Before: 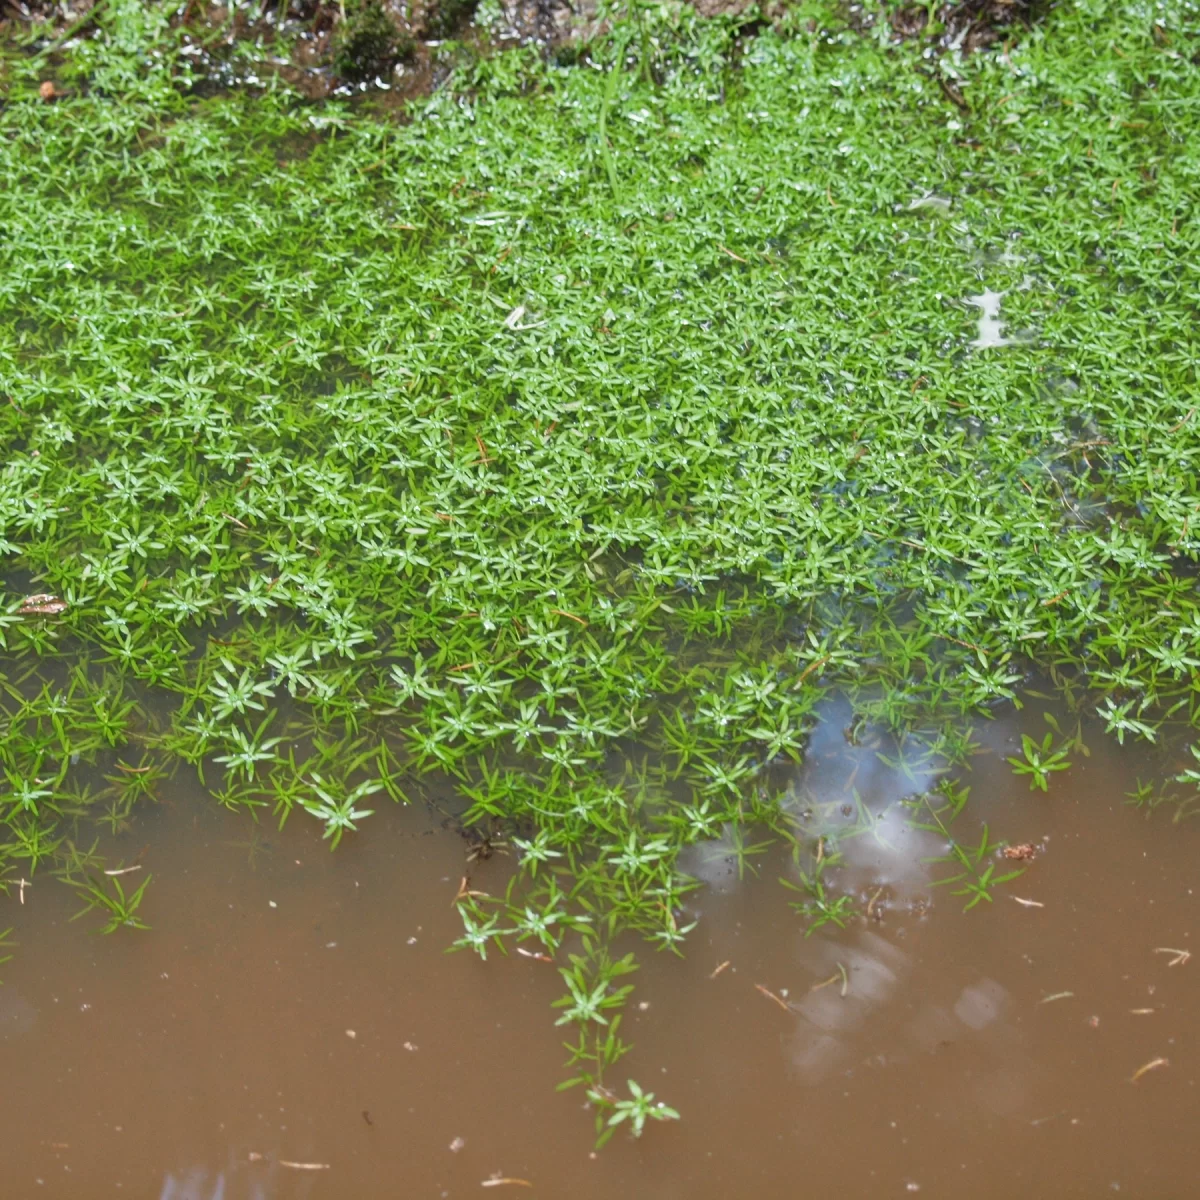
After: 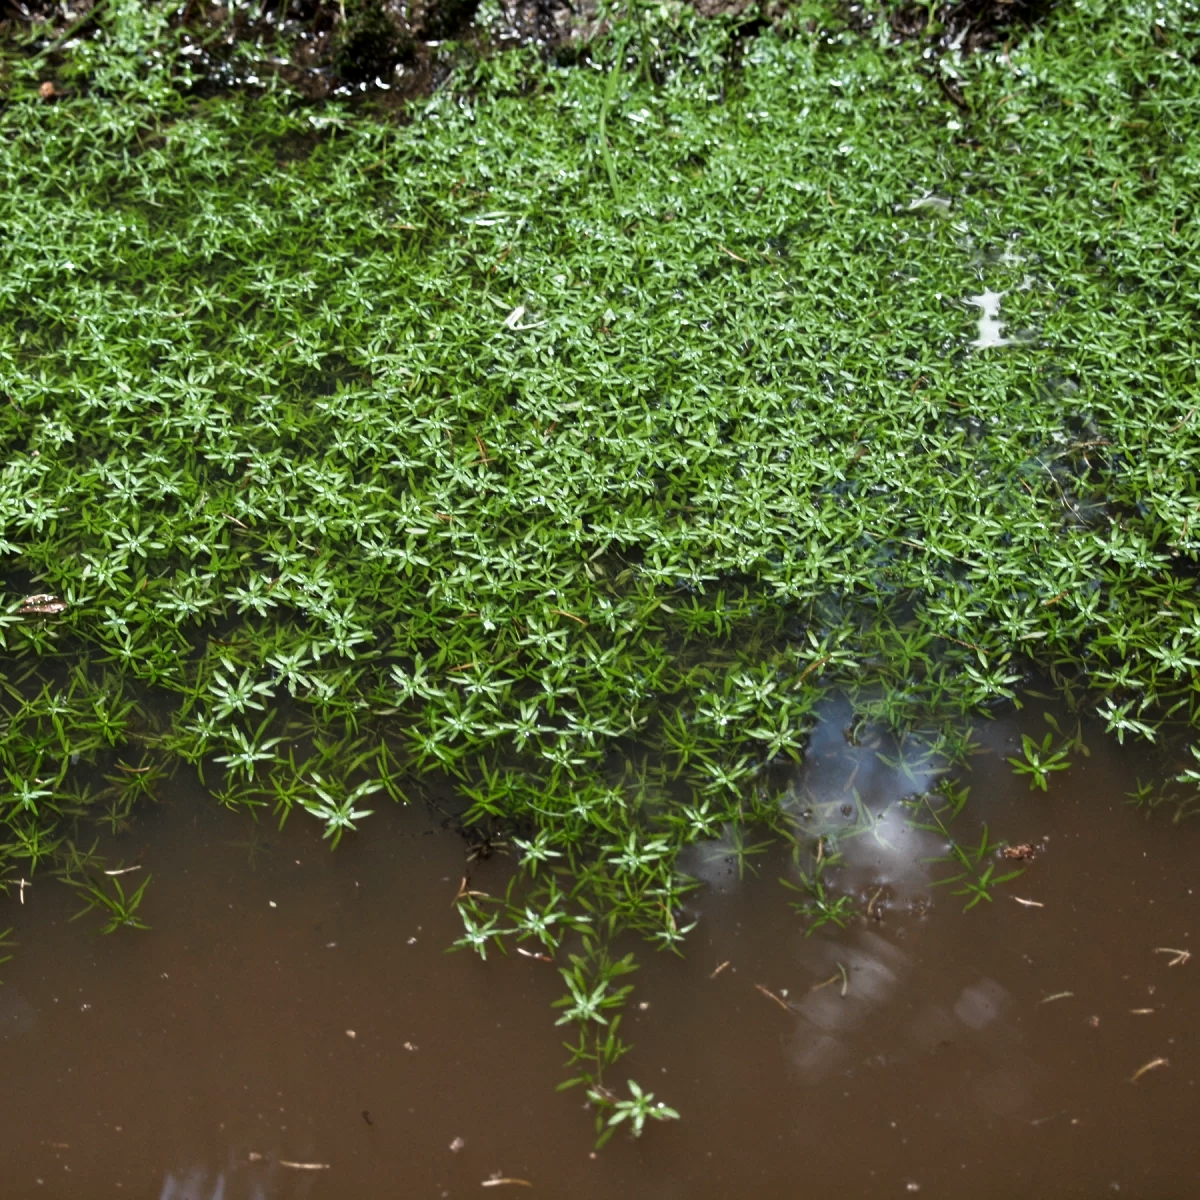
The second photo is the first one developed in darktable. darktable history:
shadows and highlights: shadows -63.41, white point adjustment -5.34, highlights 60.38
levels: levels [0.101, 0.578, 0.953]
